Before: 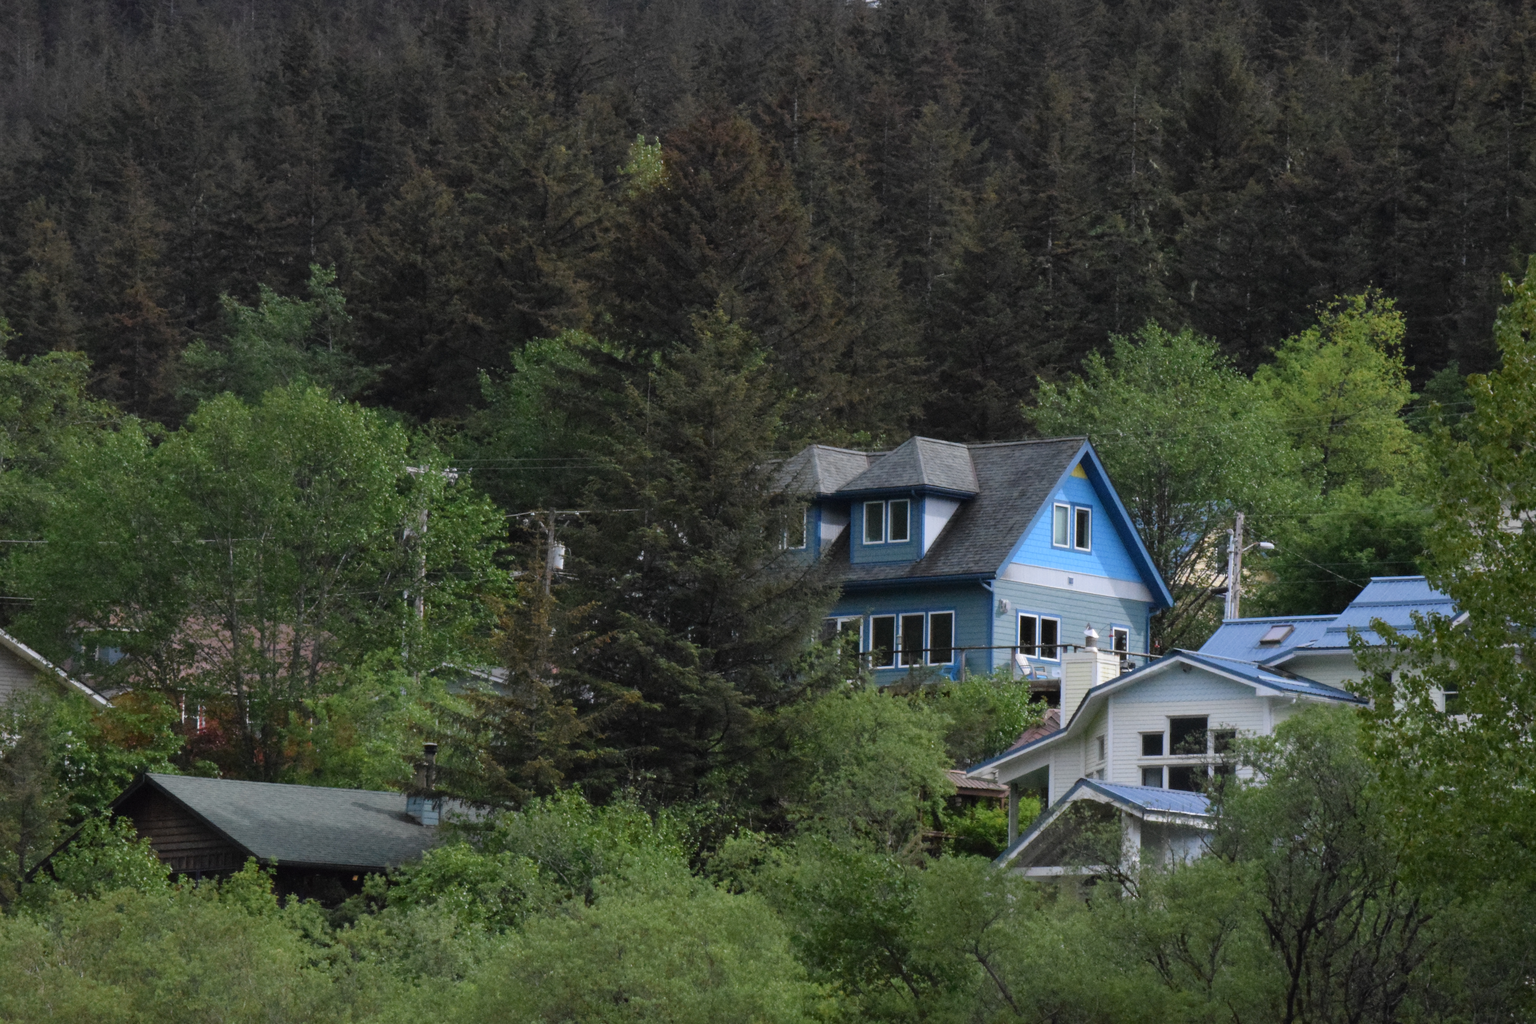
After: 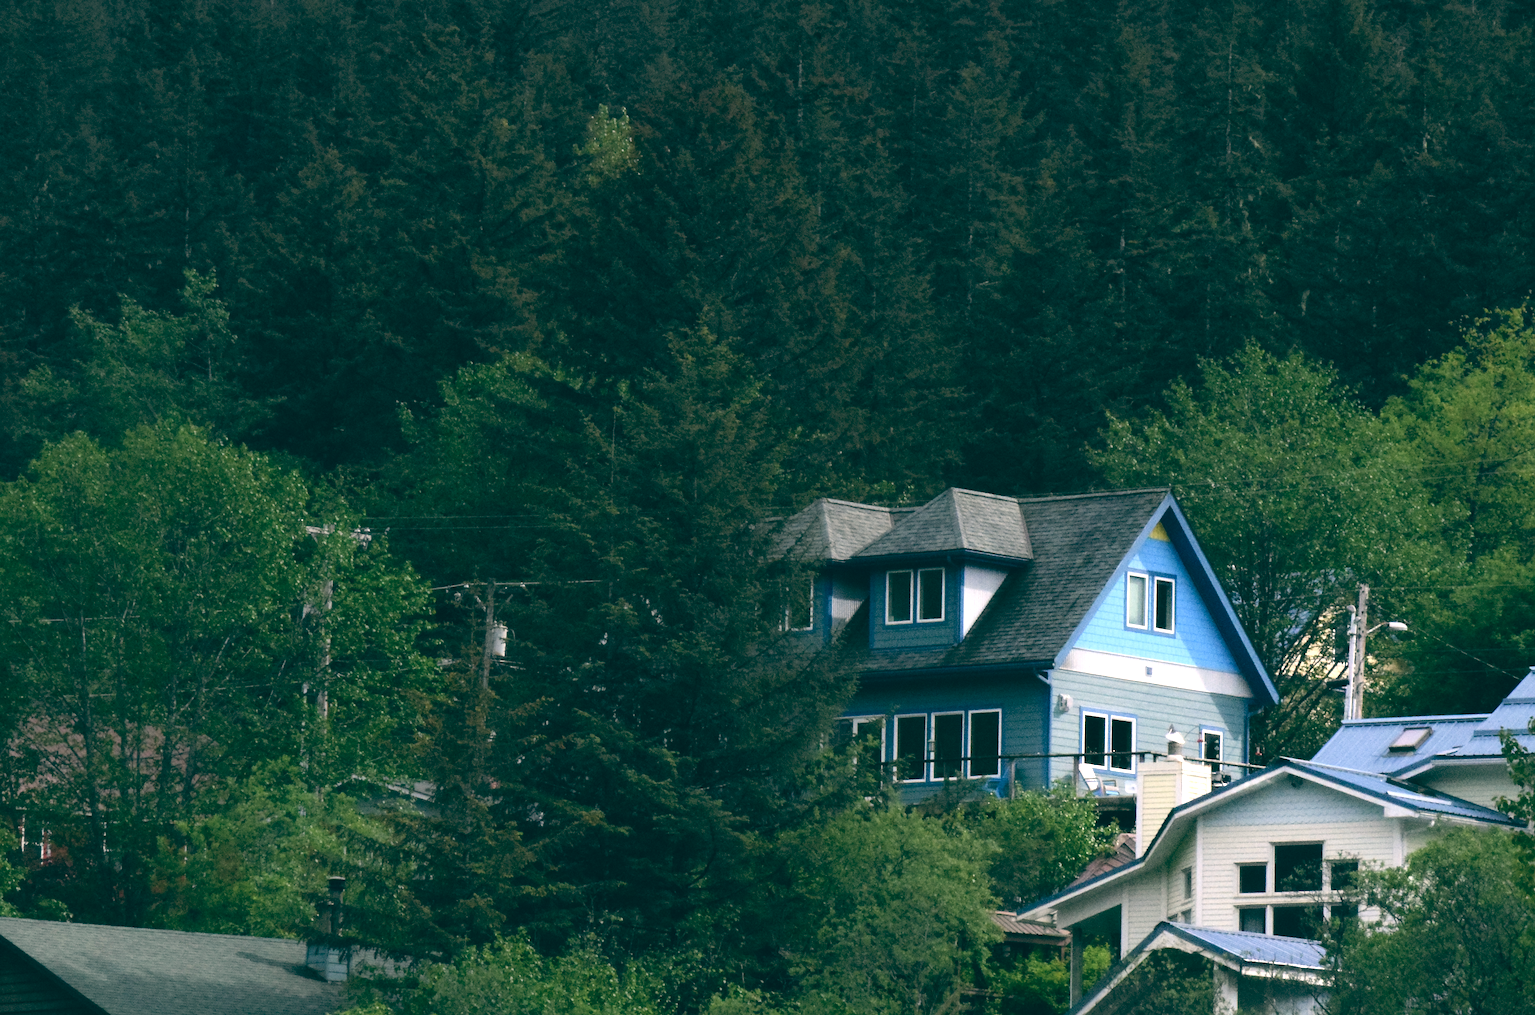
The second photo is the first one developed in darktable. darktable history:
color balance: lift [1.005, 0.99, 1.007, 1.01], gamma [1, 0.979, 1.011, 1.021], gain [0.923, 1.098, 1.025, 0.902], input saturation 90.45%, contrast 7.73%, output saturation 105.91%
tone equalizer: -8 EV 0.001 EV, -7 EV -0.002 EV, -6 EV 0.002 EV, -5 EV -0.03 EV, -4 EV -0.116 EV, -3 EV -0.169 EV, -2 EV 0.24 EV, -1 EV 0.702 EV, +0 EV 0.493 EV
sharpen: radius 1.864, amount 0.398, threshold 1.271
crop and rotate: left 10.77%, top 5.1%, right 10.41%, bottom 16.76%
